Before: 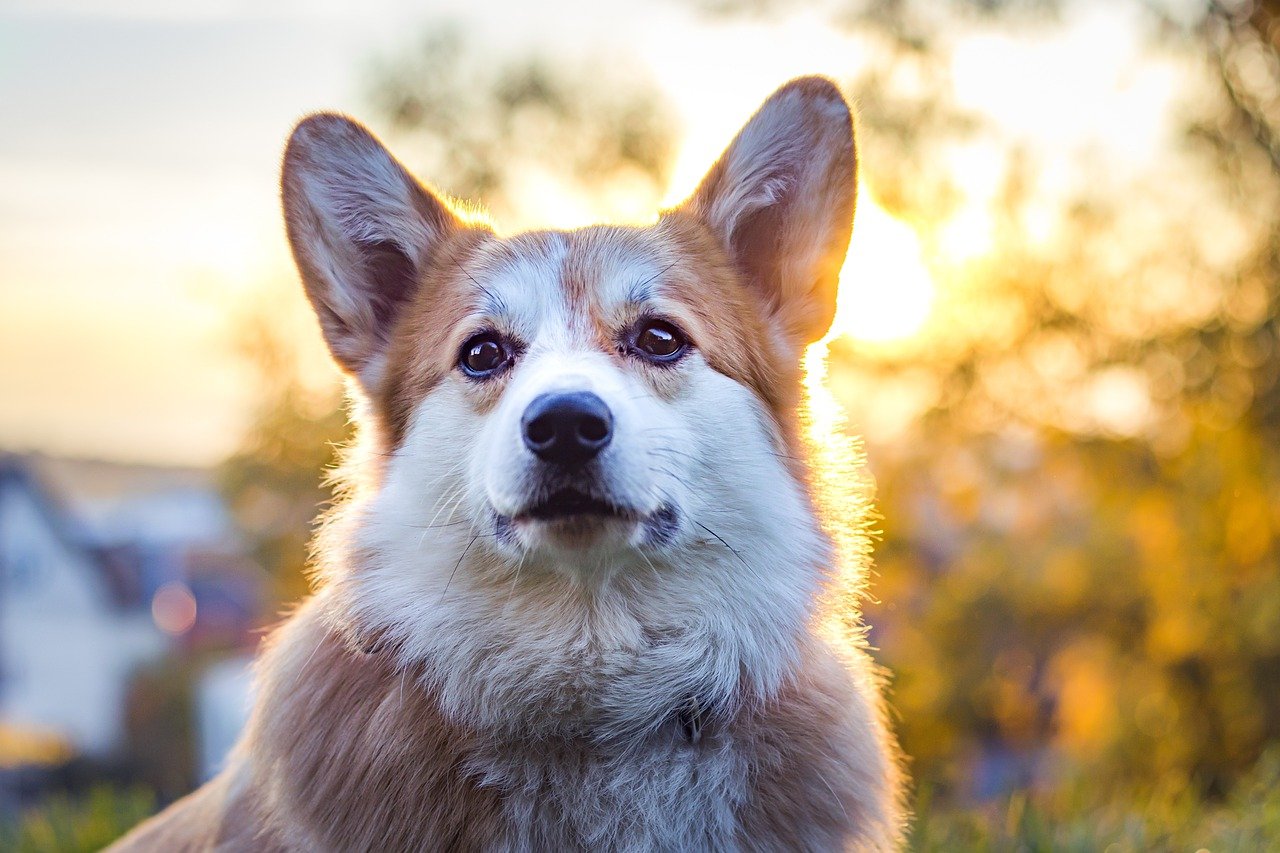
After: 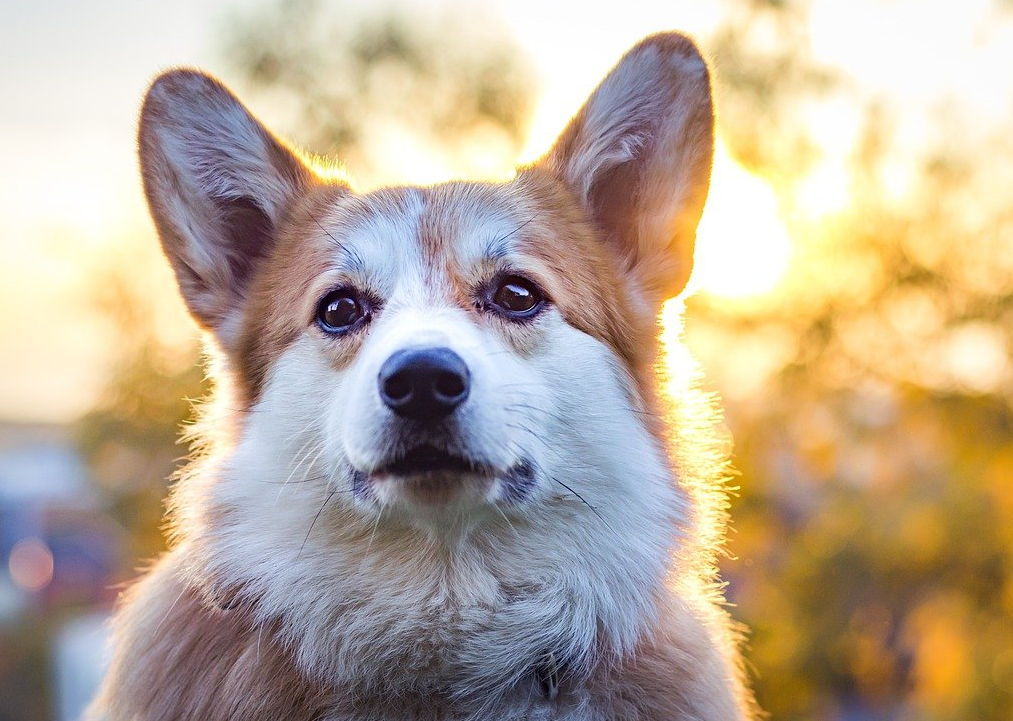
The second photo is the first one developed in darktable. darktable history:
crop: left 11.204%, top 5.192%, right 9.598%, bottom 10.19%
